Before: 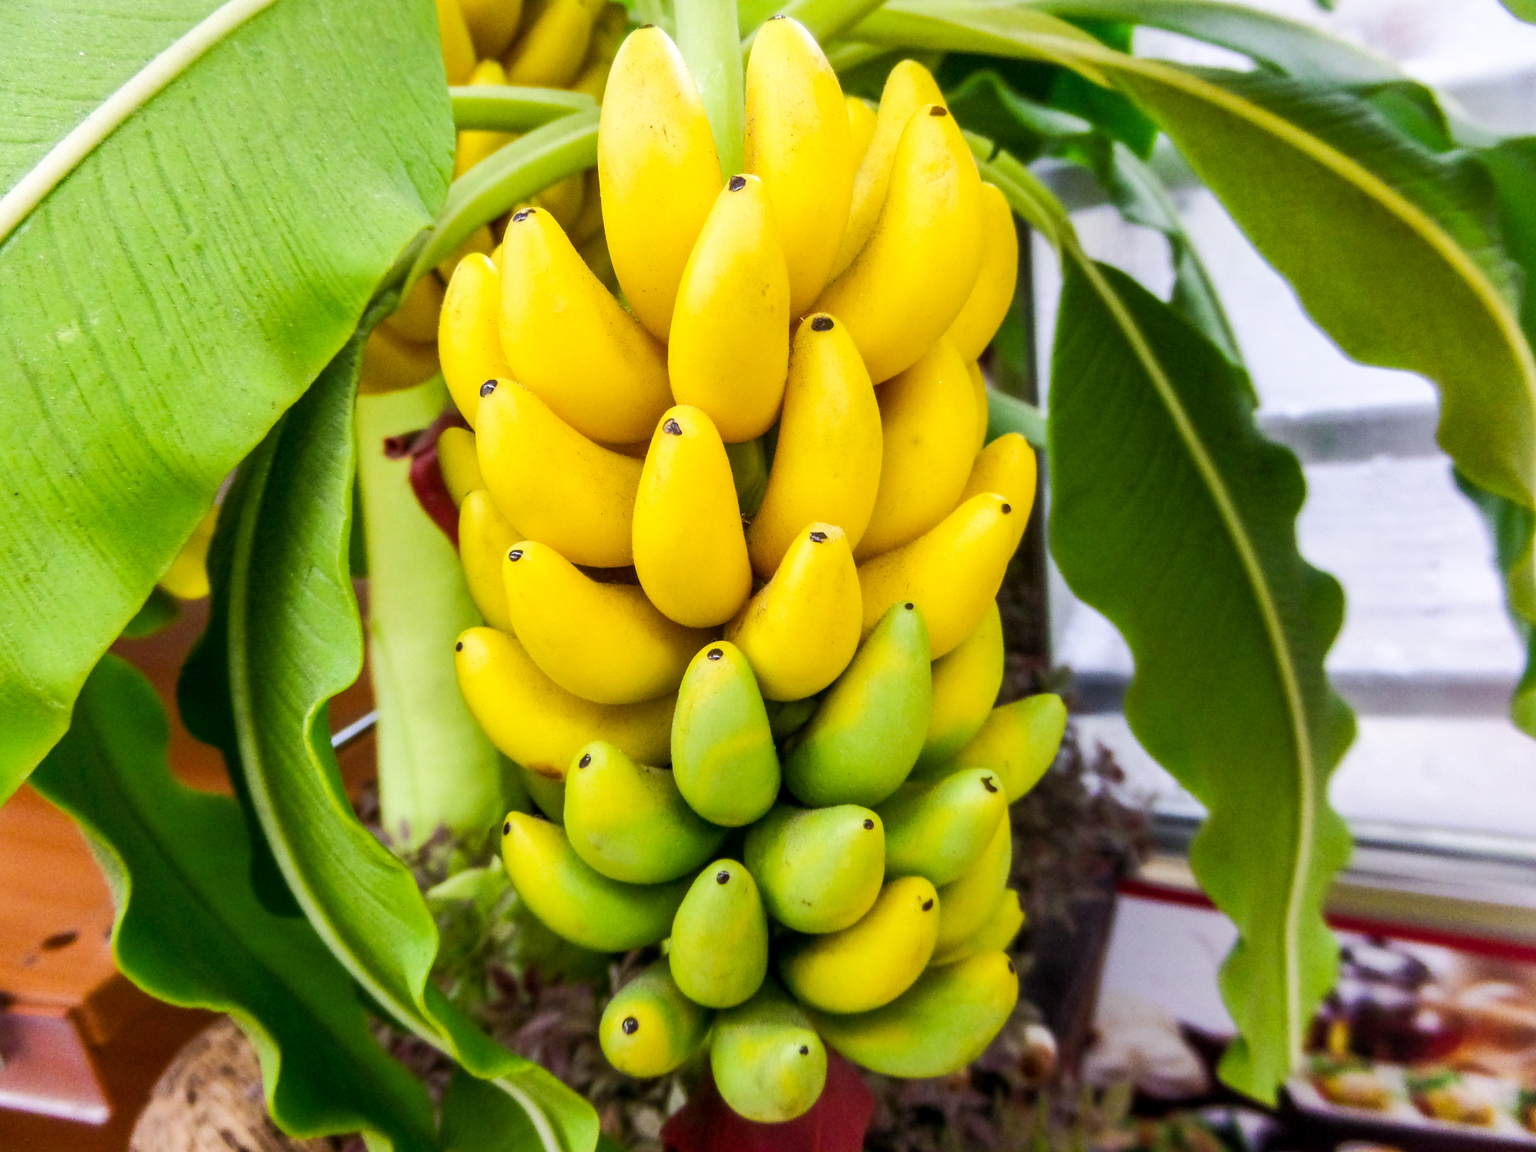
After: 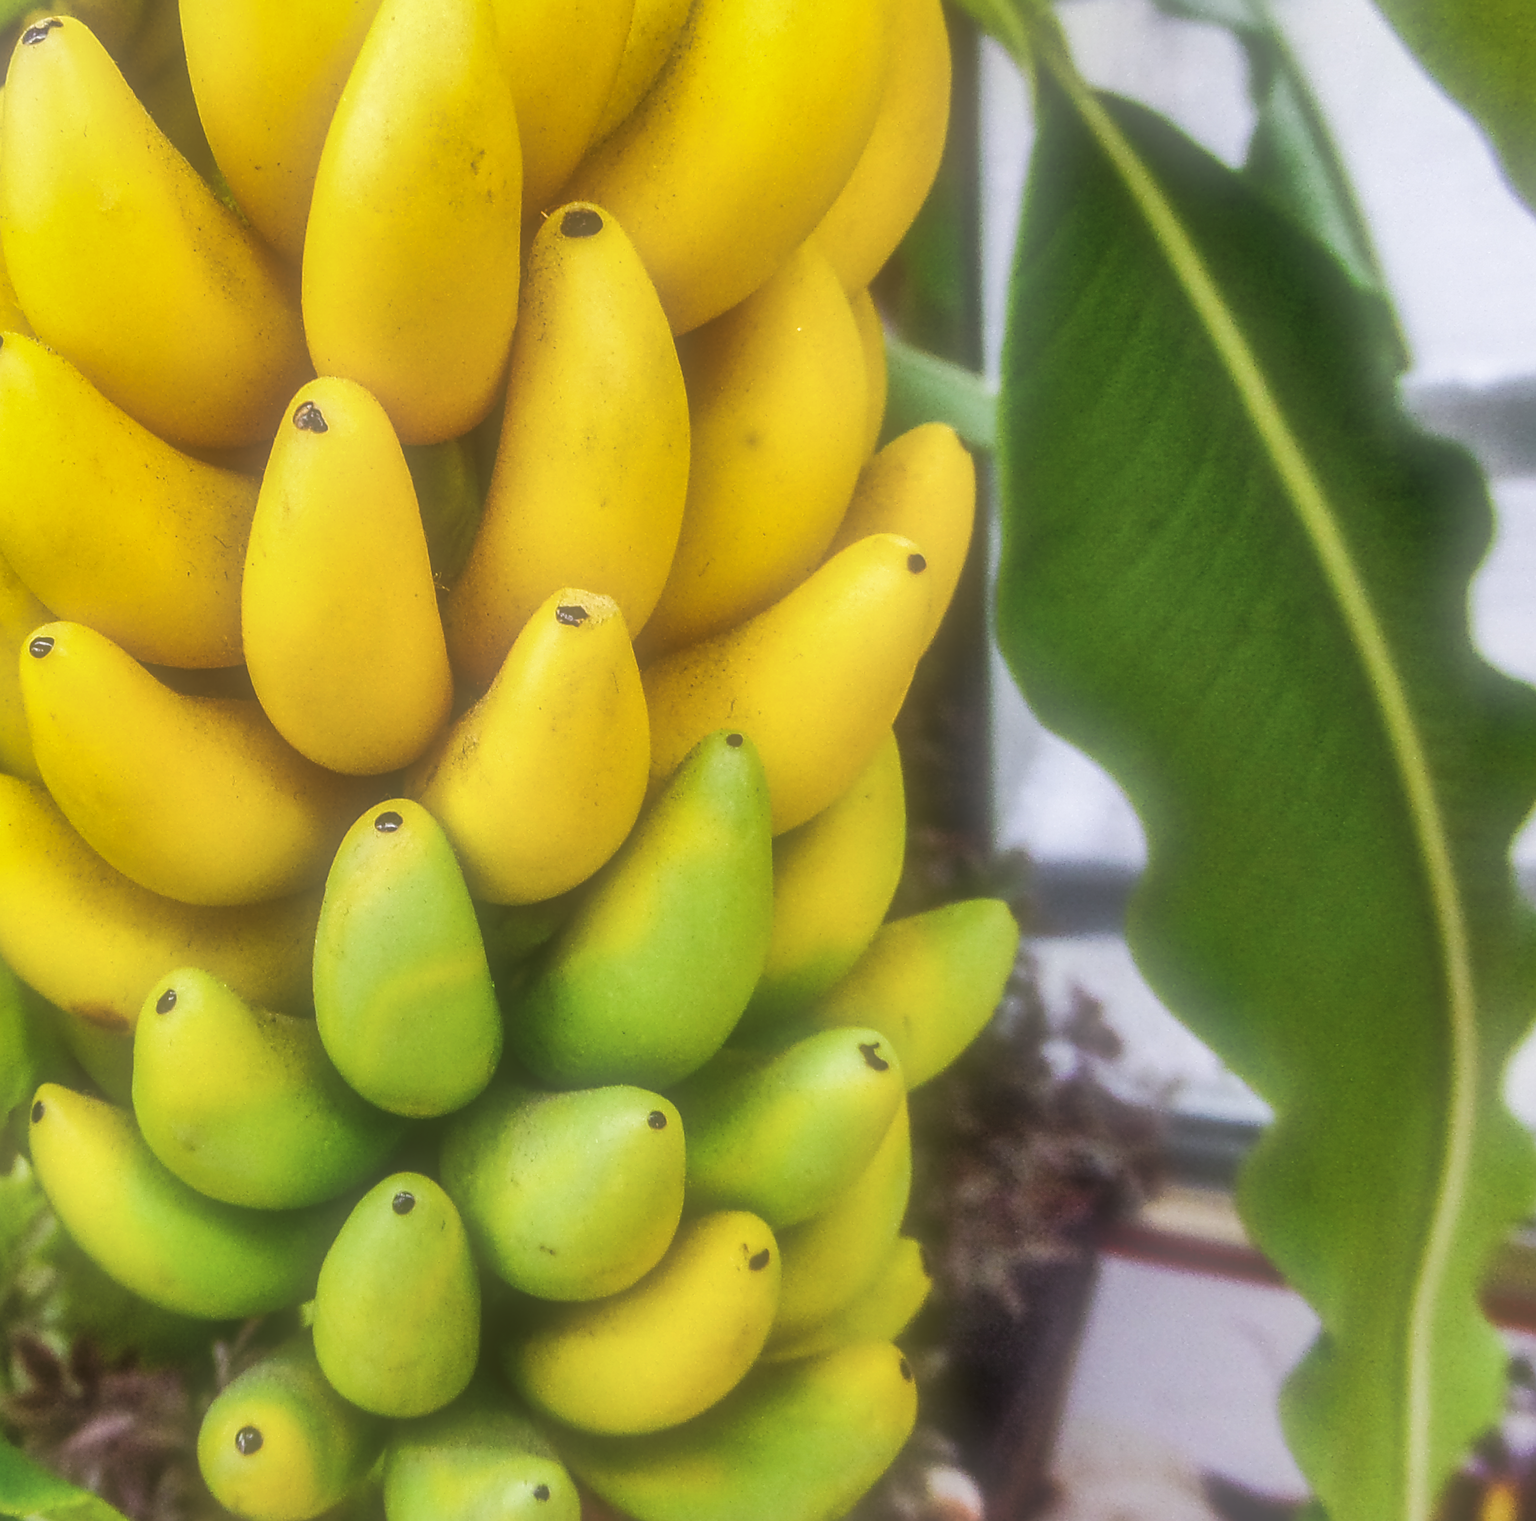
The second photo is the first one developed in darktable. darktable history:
rotate and perspective: rotation 0.062°, lens shift (vertical) 0.115, lens shift (horizontal) -0.133, crop left 0.047, crop right 0.94, crop top 0.061, crop bottom 0.94
exposure: compensate highlight preservation false
crop and rotate: left 28.256%, top 17.734%, right 12.656%, bottom 3.573%
local contrast: on, module defaults
sharpen: on, module defaults
soften: size 60.24%, saturation 65.46%, brightness 0.506 EV, mix 25.7%
shadows and highlights: shadows 75, highlights -60.85, soften with gaussian
